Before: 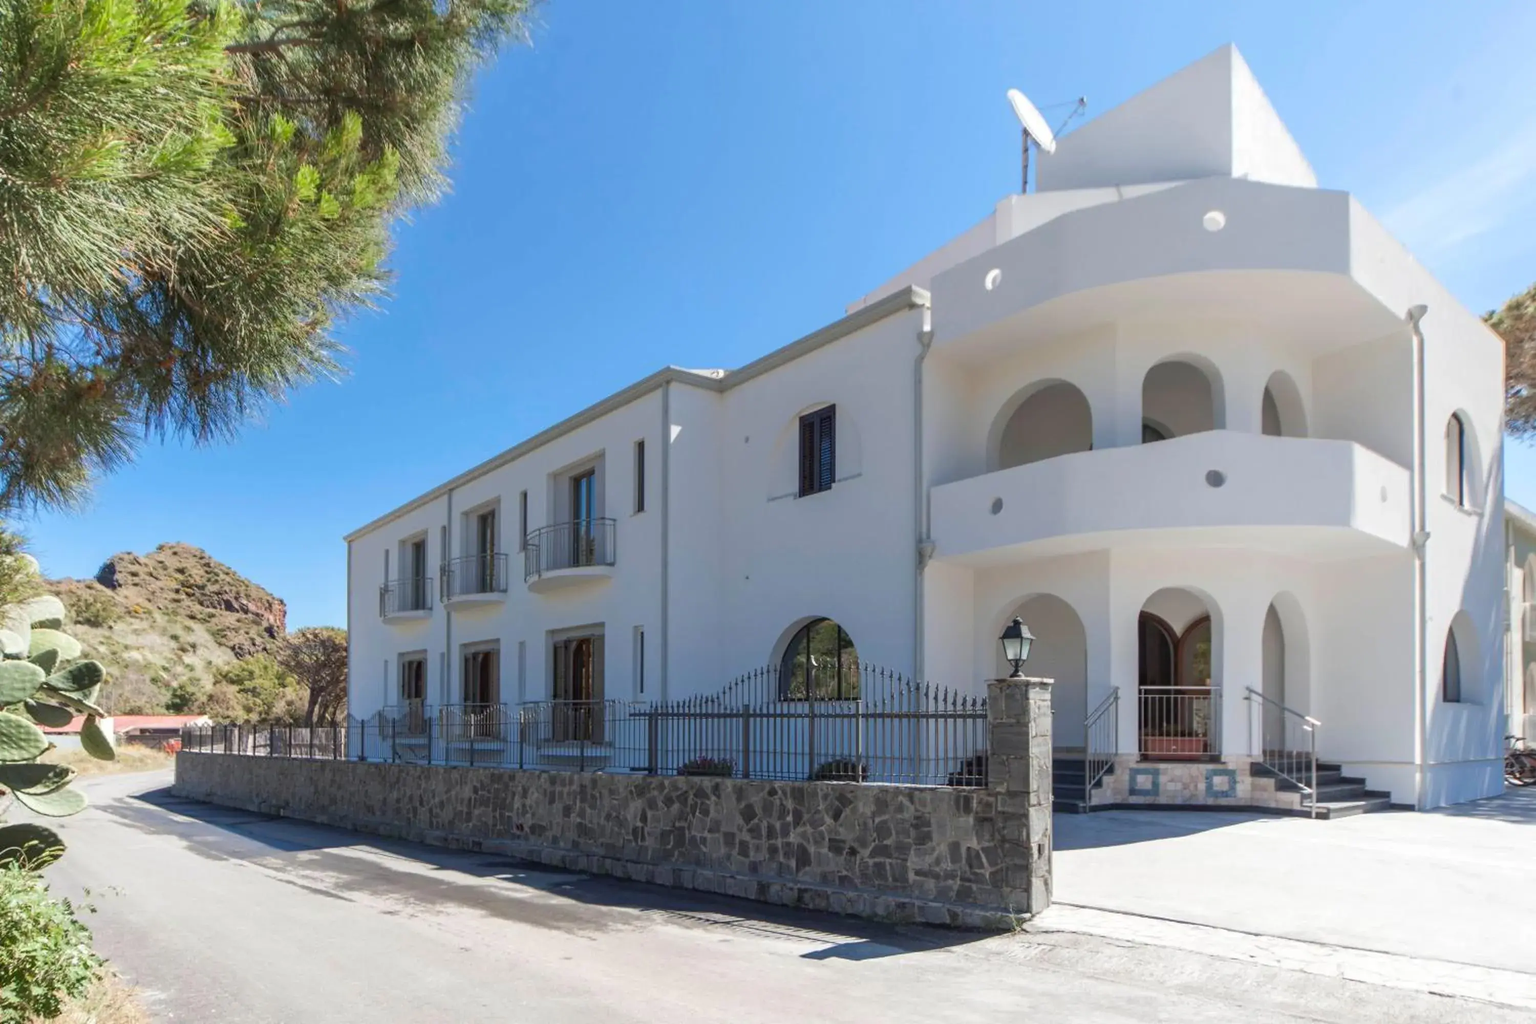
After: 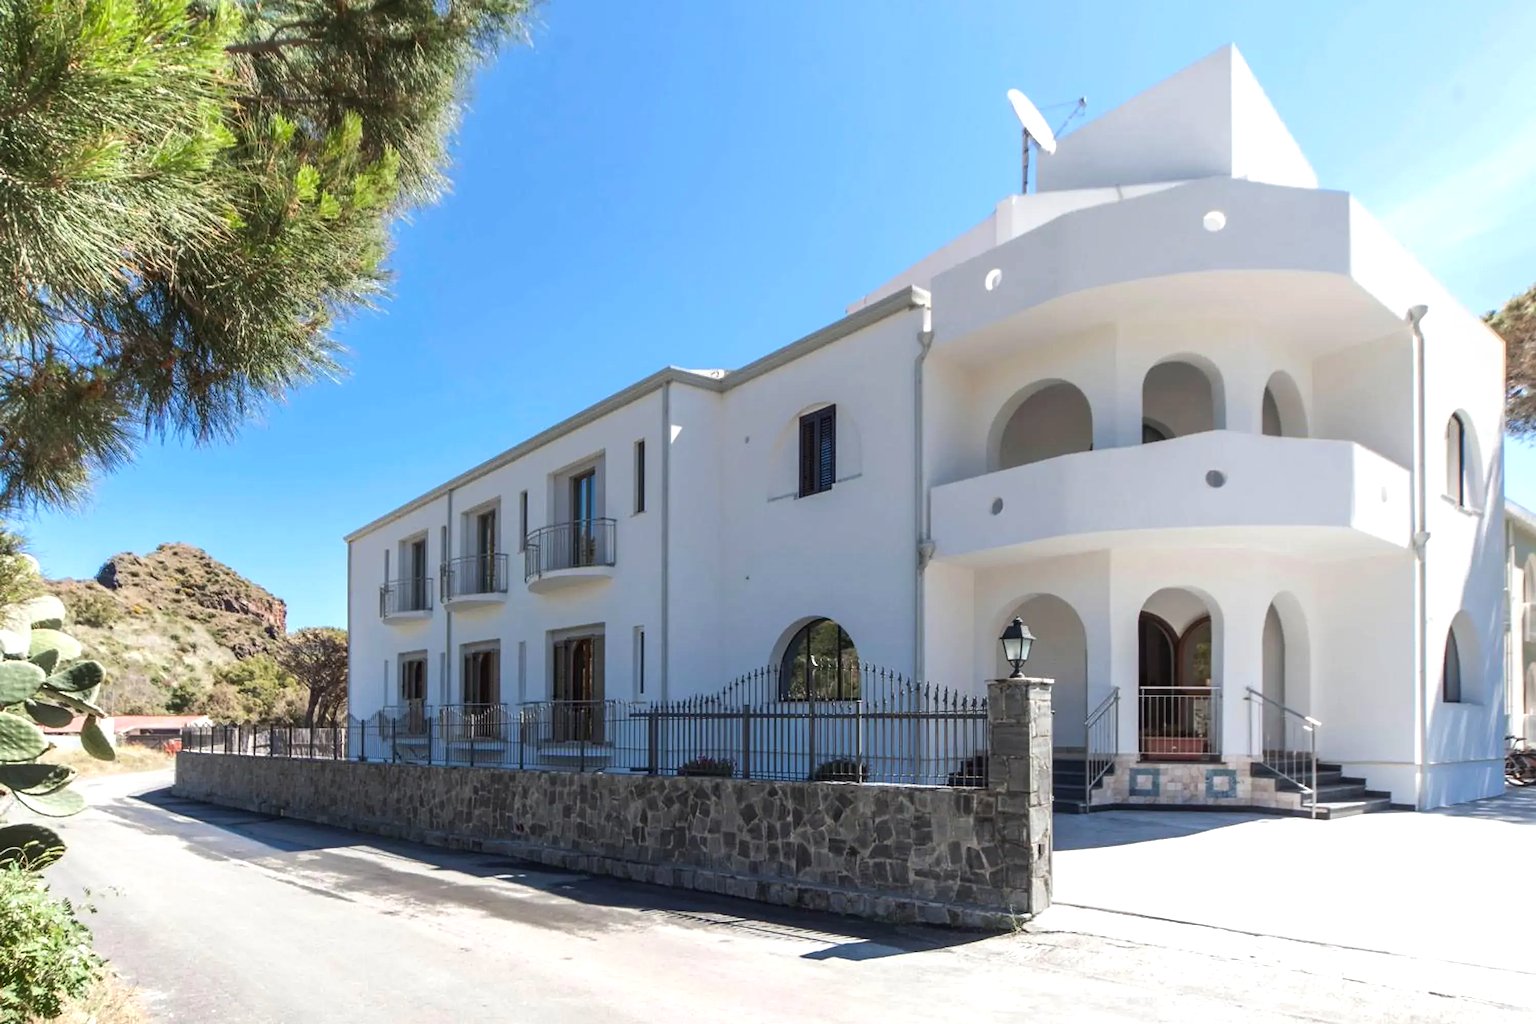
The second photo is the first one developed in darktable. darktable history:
tone equalizer: -8 EV -0.38 EV, -7 EV -0.356 EV, -6 EV -0.336 EV, -5 EV -0.244 EV, -3 EV 0.208 EV, -2 EV 0.34 EV, -1 EV 0.41 EV, +0 EV 0.397 EV, edges refinement/feathering 500, mask exposure compensation -1.57 EV, preserve details no
sharpen: amount 0.204
